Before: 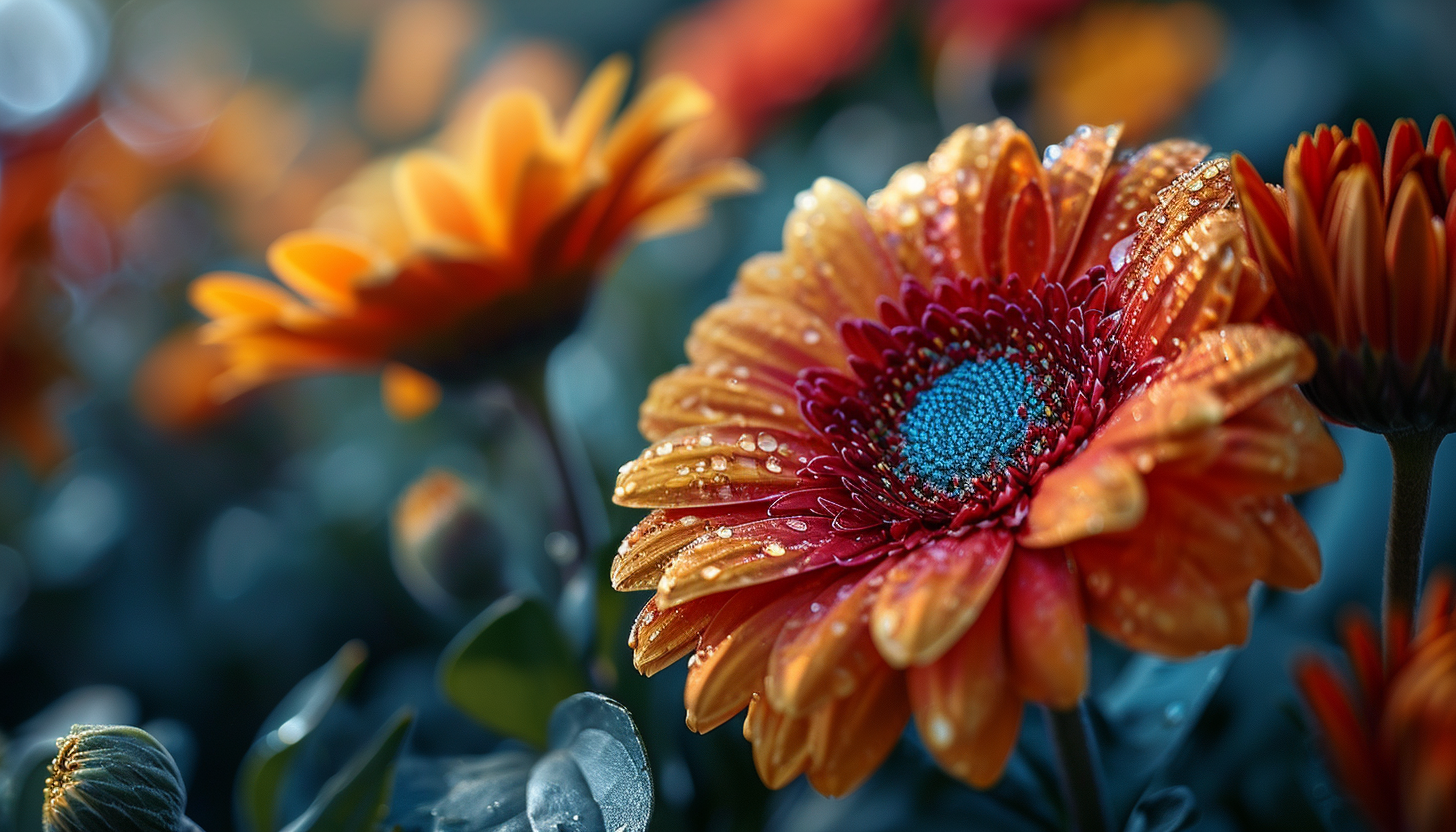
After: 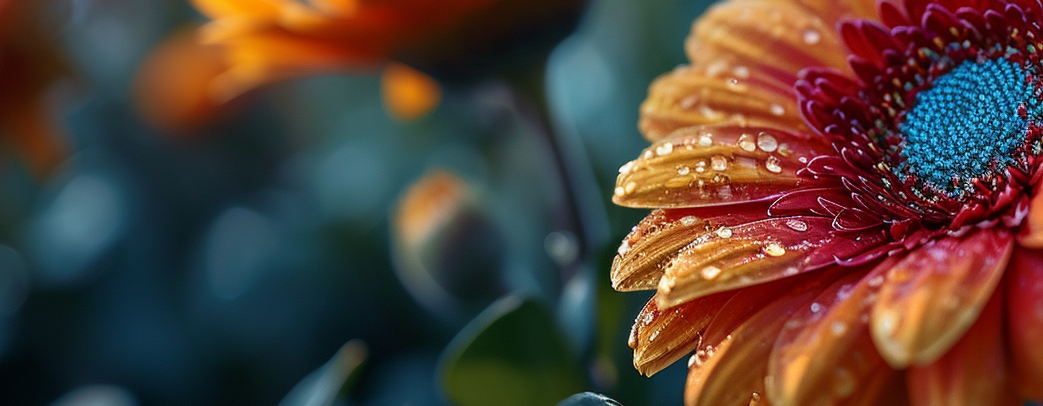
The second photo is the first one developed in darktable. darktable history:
crop: top 36.136%, right 28.301%, bottom 15.024%
